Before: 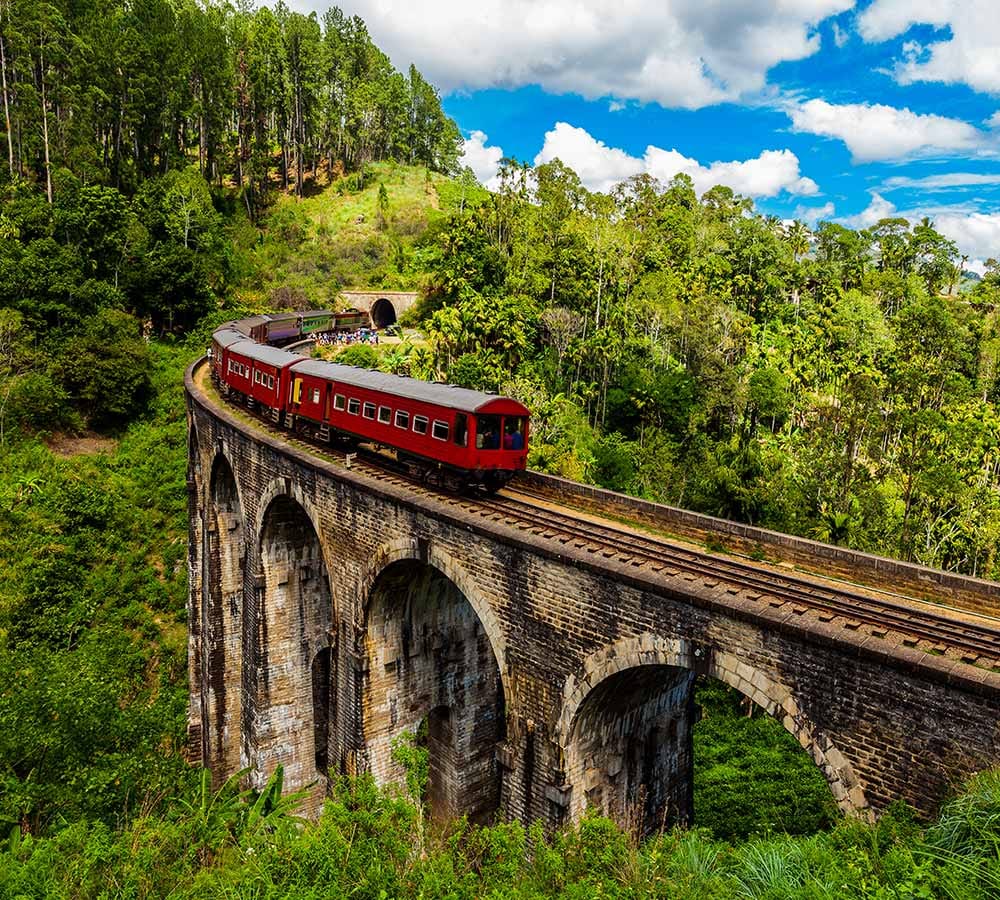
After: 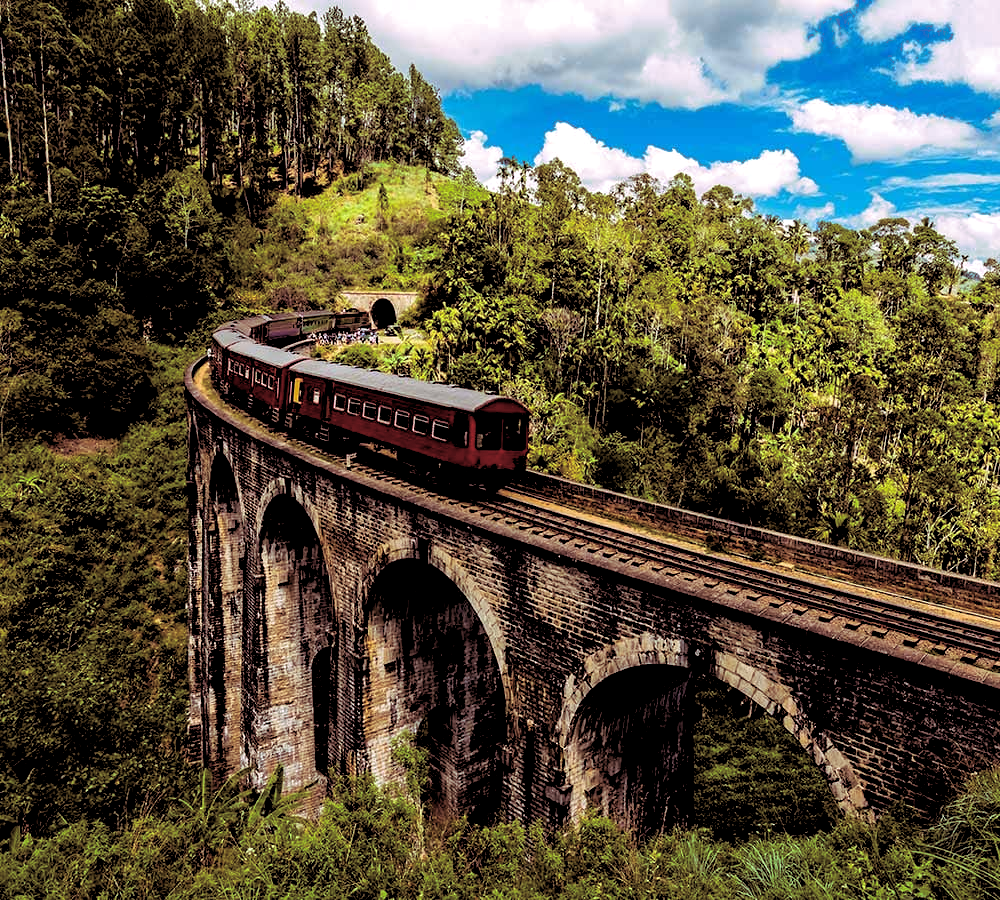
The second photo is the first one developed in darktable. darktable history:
rgb levels: levels [[0.034, 0.472, 0.904], [0, 0.5, 1], [0, 0.5, 1]]
split-toning: highlights › hue 298.8°, highlights › saturation 0.73, compress 41.76%
